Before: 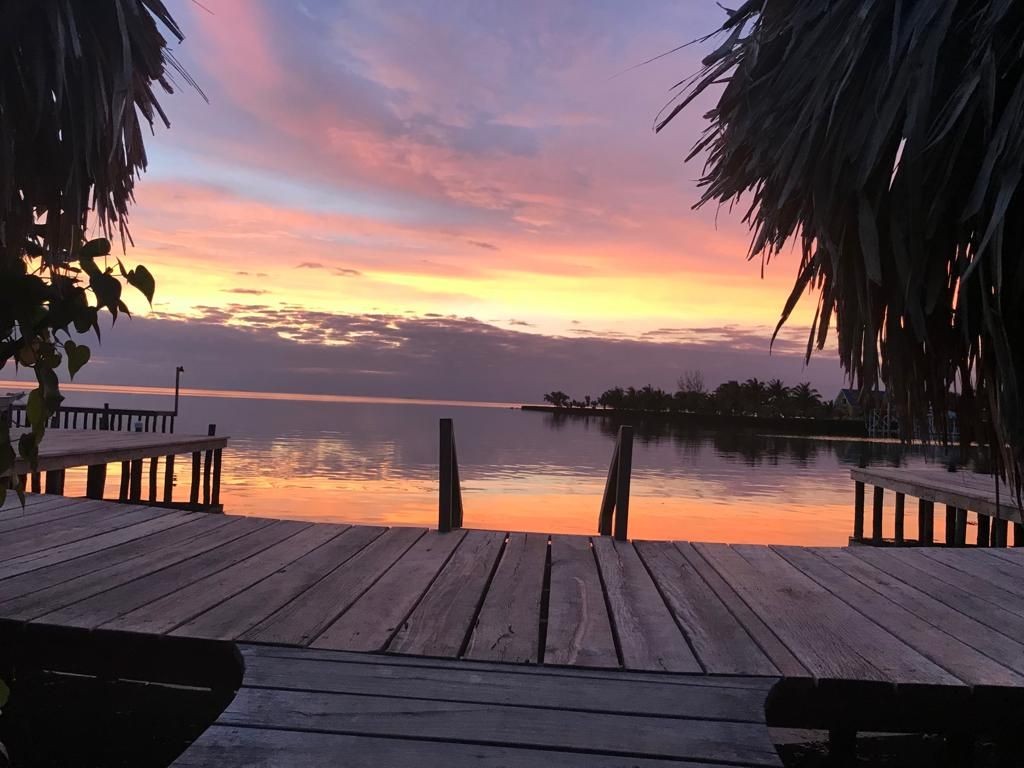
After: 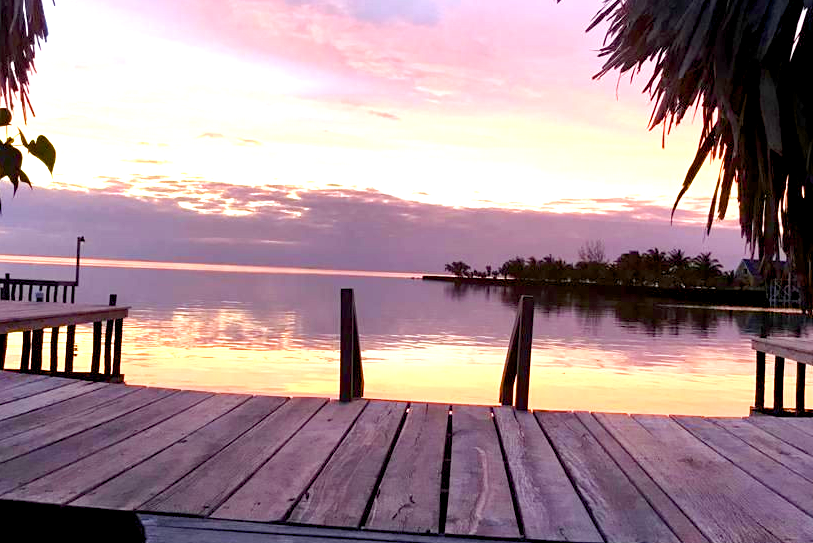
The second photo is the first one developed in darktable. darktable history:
exposure: black level correction 0, exposure 1.2 EV, compensate highlight preservation false
color balance rgb: shadows lift › luminance -9.41%, highlights gain › luminance 17.6%, global offset › luminance -1.45%, perceptual saturation grading › highlights -17.77%, perceptual saturation grading › mid-tones 33.1%, perceptual saturation grading › shadows 50.52%, global vibrance 24.22%
crop: left 9.712%, top 16.928%, right 10.845%, bottom 12.332%
